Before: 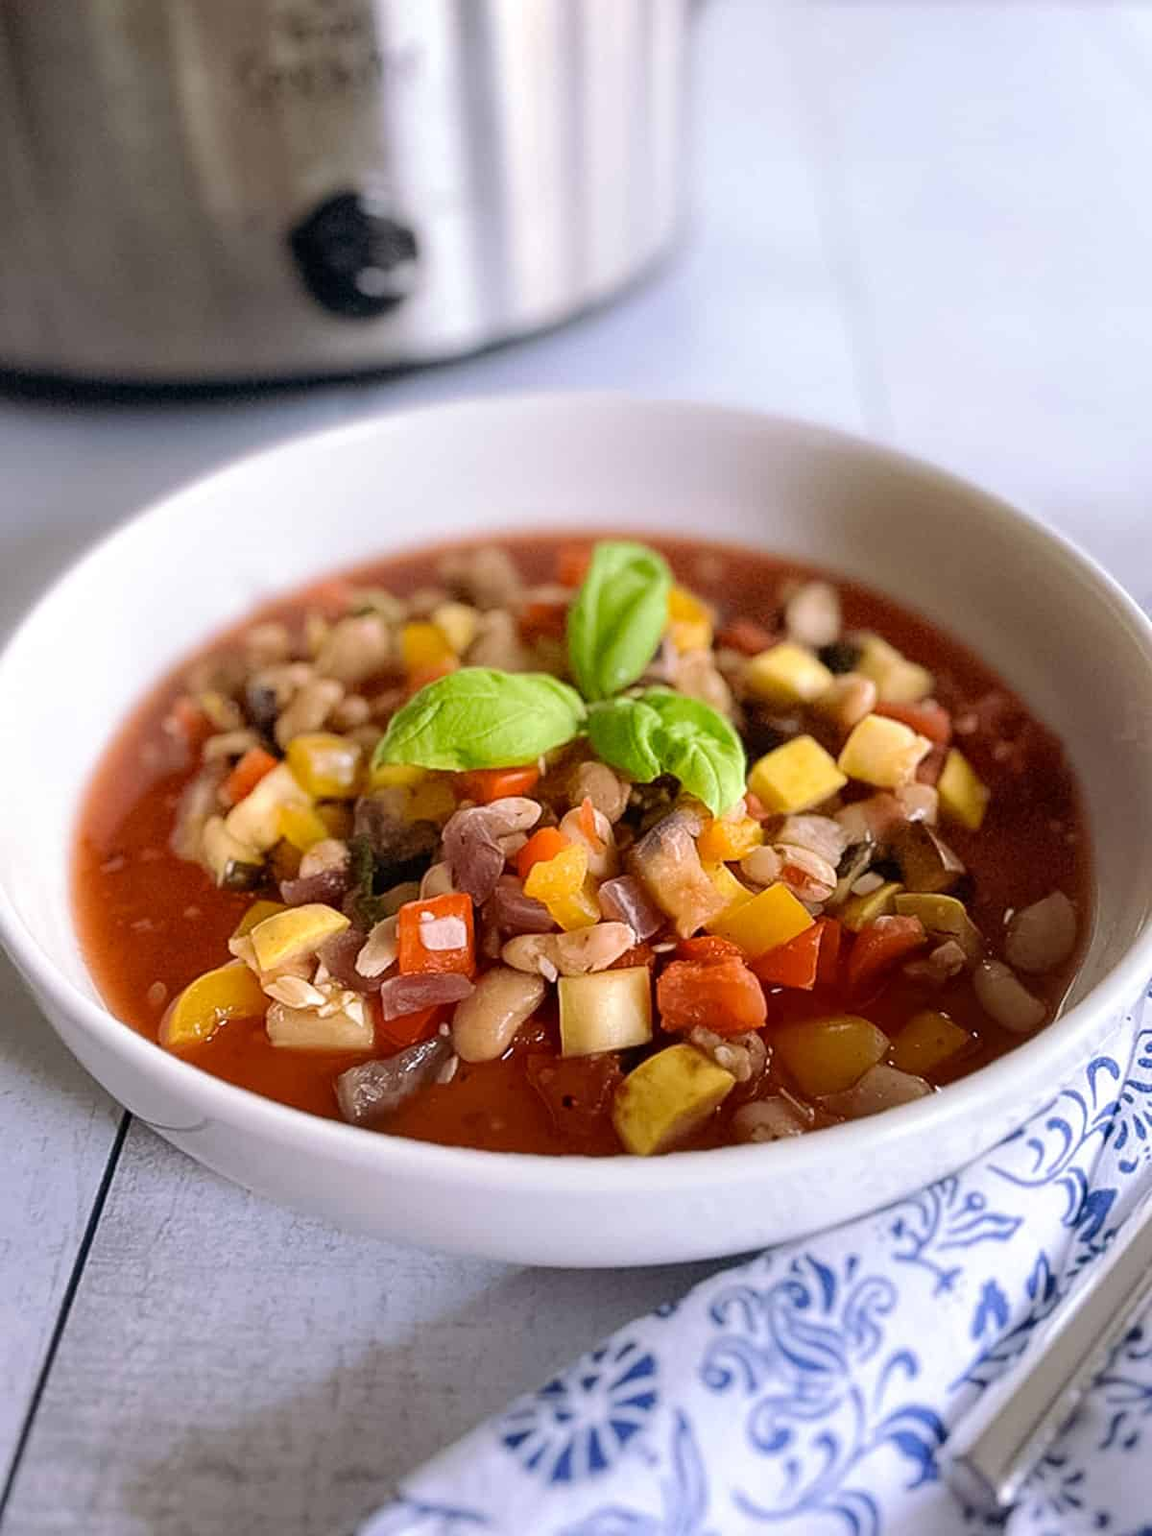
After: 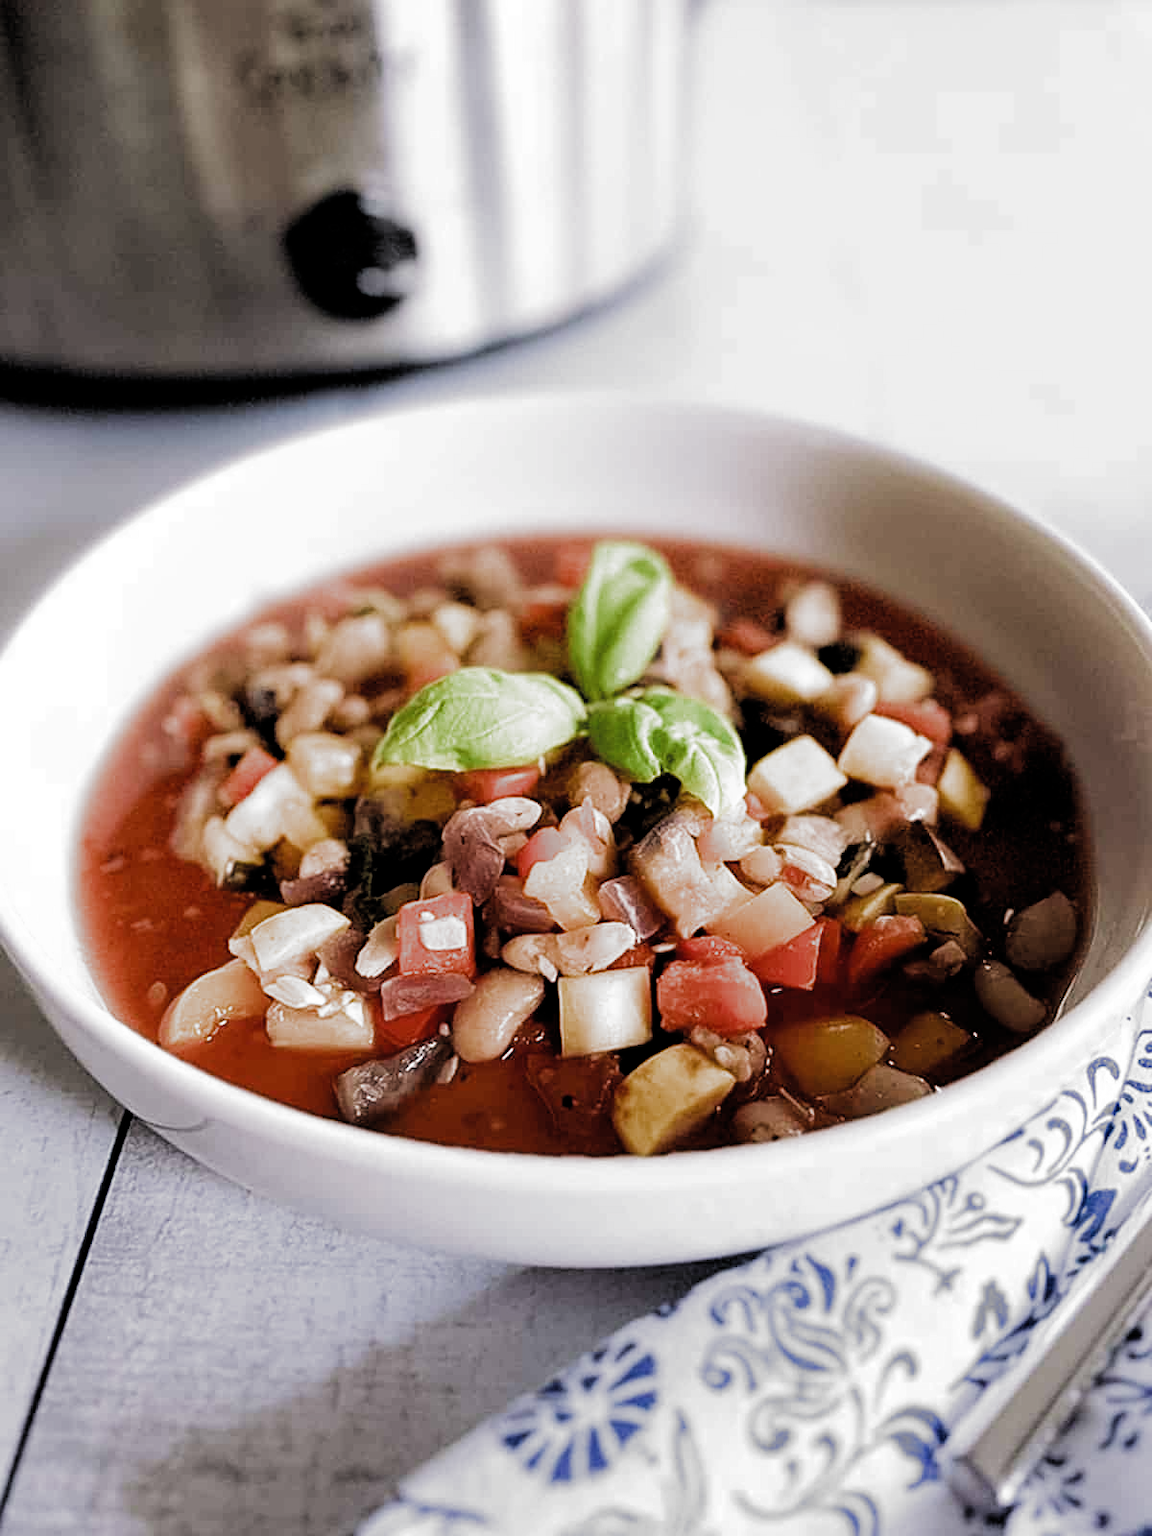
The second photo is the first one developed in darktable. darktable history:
filmic rgb: black relative exposure -3.45 EV, white relative exposure 2.29 EV, hardness 3.41, add noise in highlights 0.001, preserve chrominance max RGB, color science v3 (2019), use custom middle-gray values true, contrast in highlights soft
